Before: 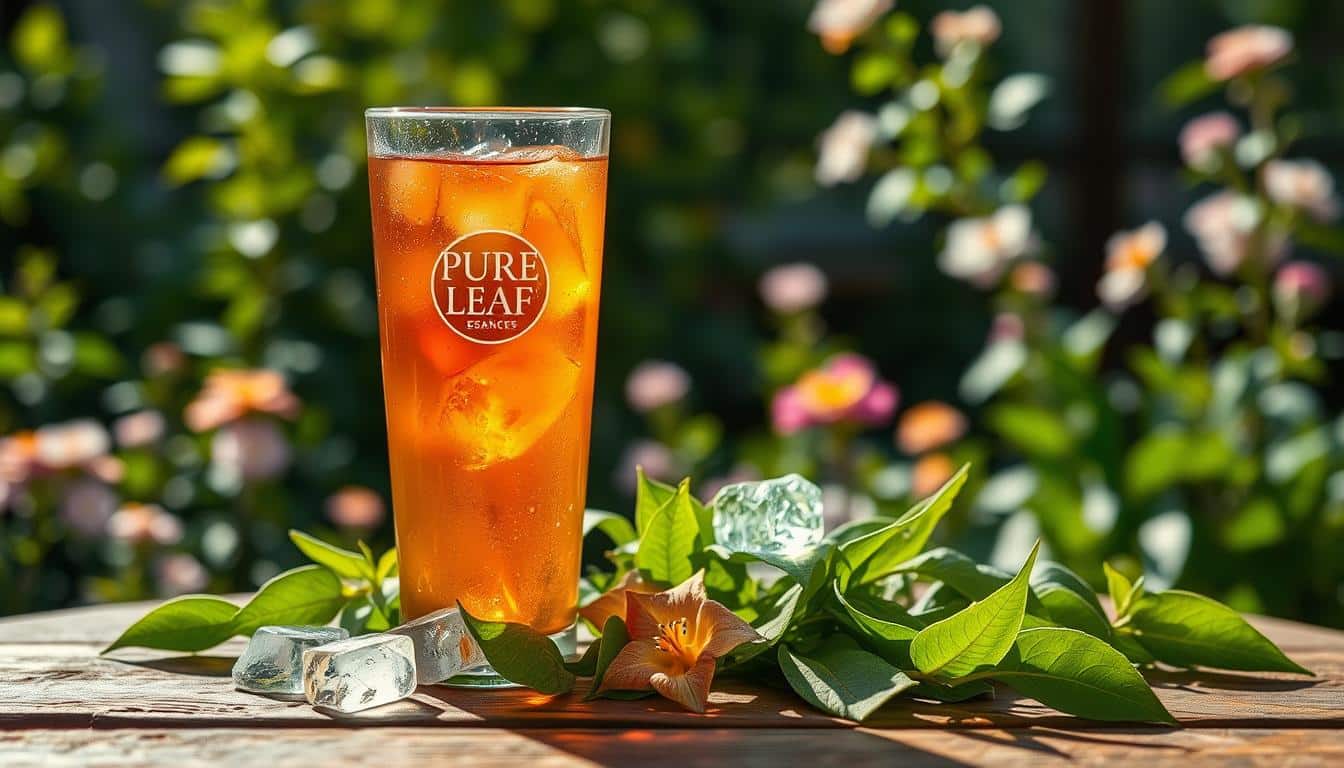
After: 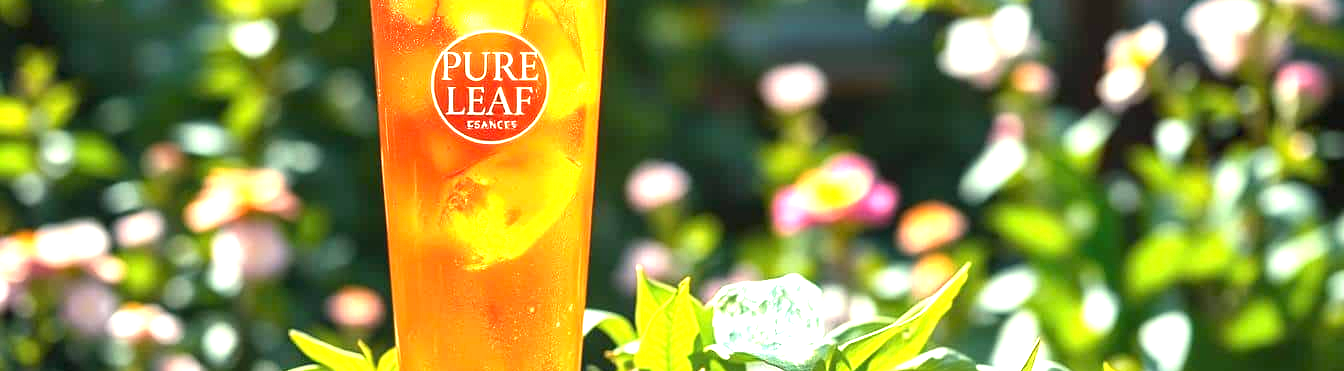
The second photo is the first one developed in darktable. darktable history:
exposure: black level correction 0, exposure 1.741 EV, compensate exposure bias true, compensate highlight preservation false
crop and rotate: top 26.056%, bottom 25.543%
